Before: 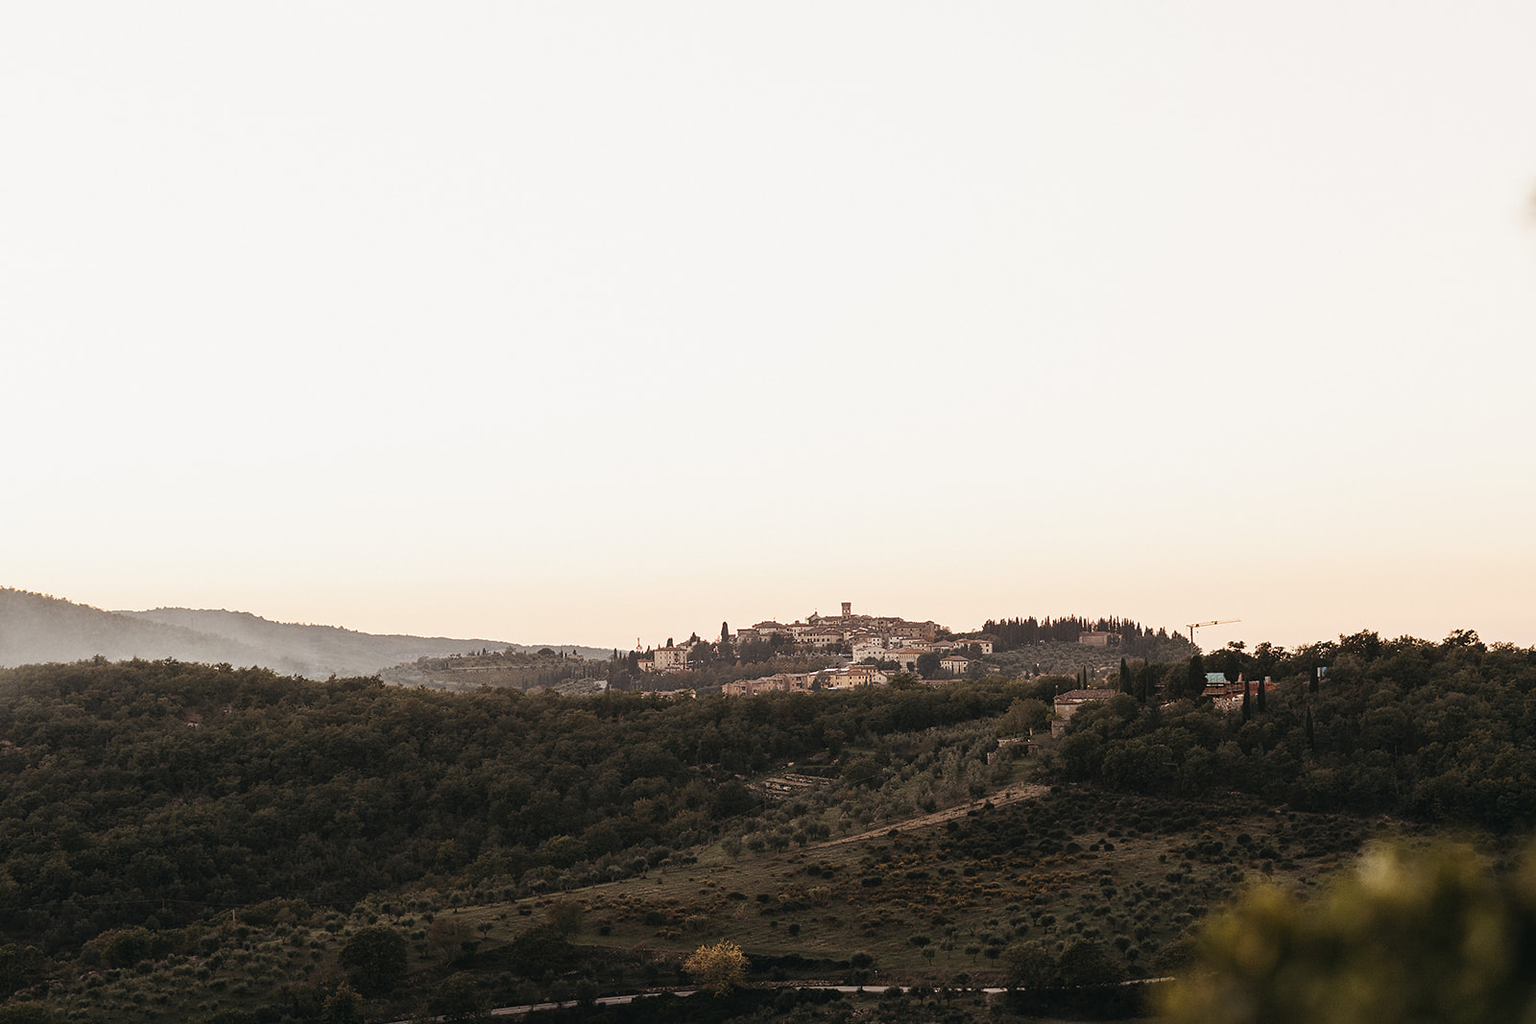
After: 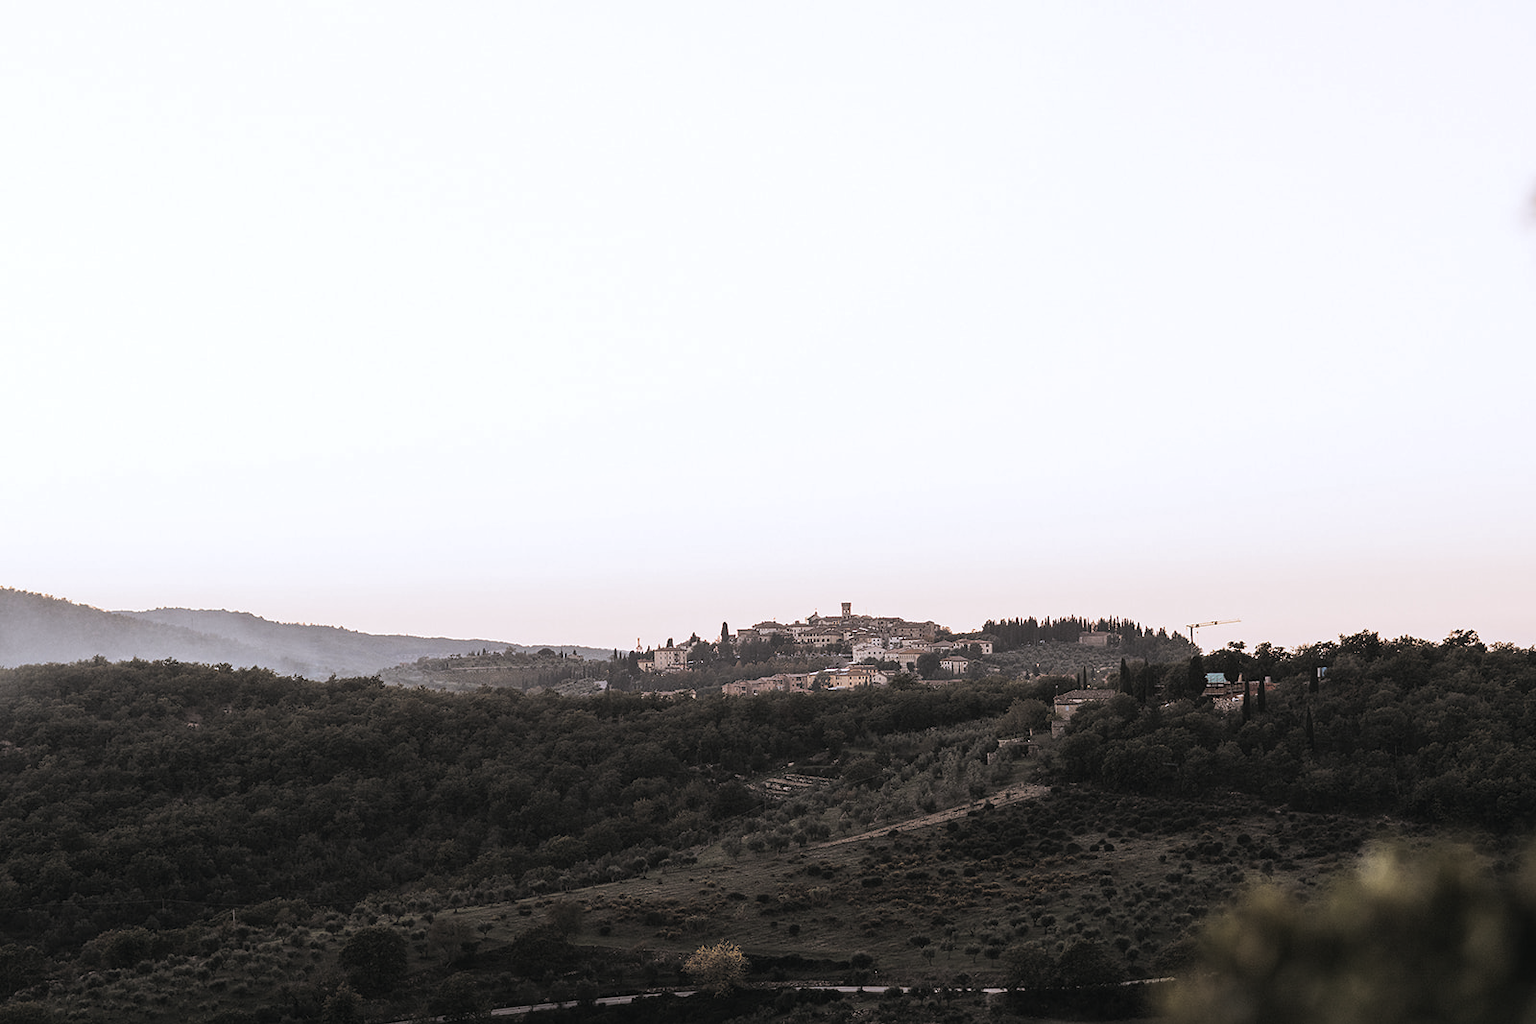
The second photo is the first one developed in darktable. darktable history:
white balance: red 0.967, blue 1.119, emerald 0.756
split-toning: shadows › hue 36°, shadows › saturation 0.05, highlights › hue 10.8°, highlights › saturation 0.15, compress 40%
